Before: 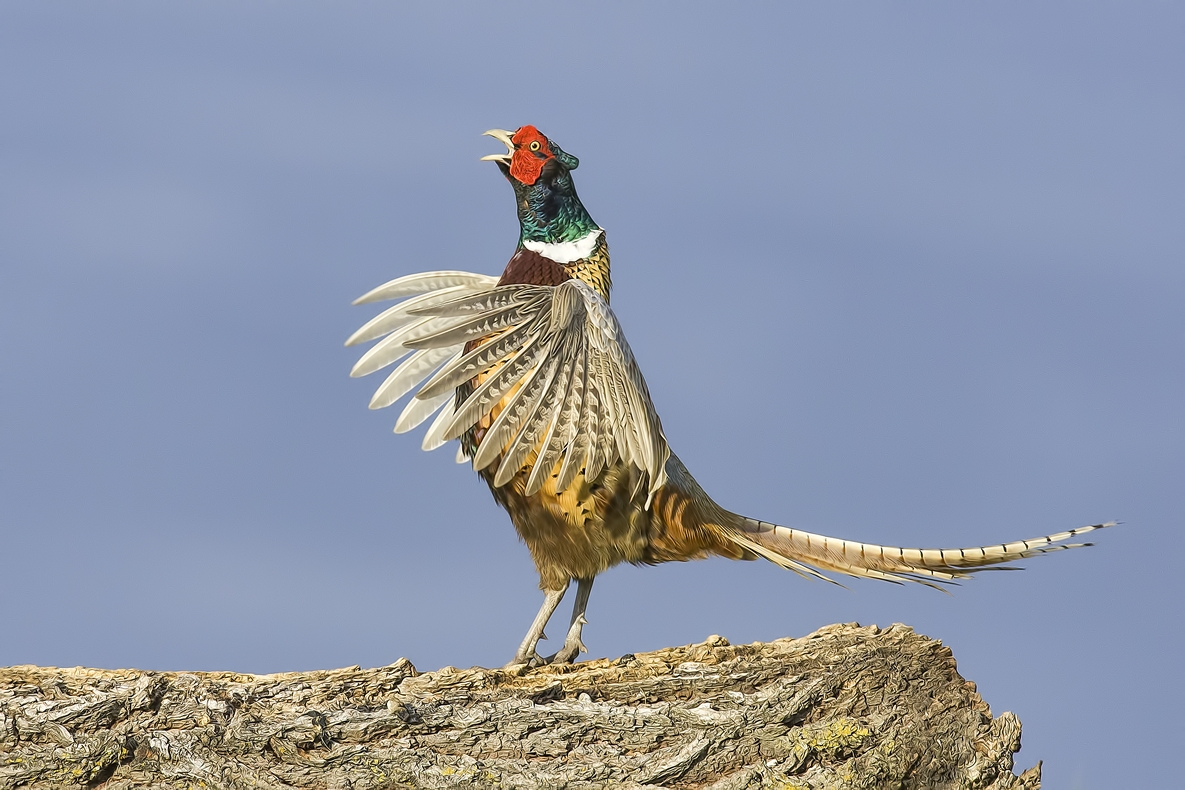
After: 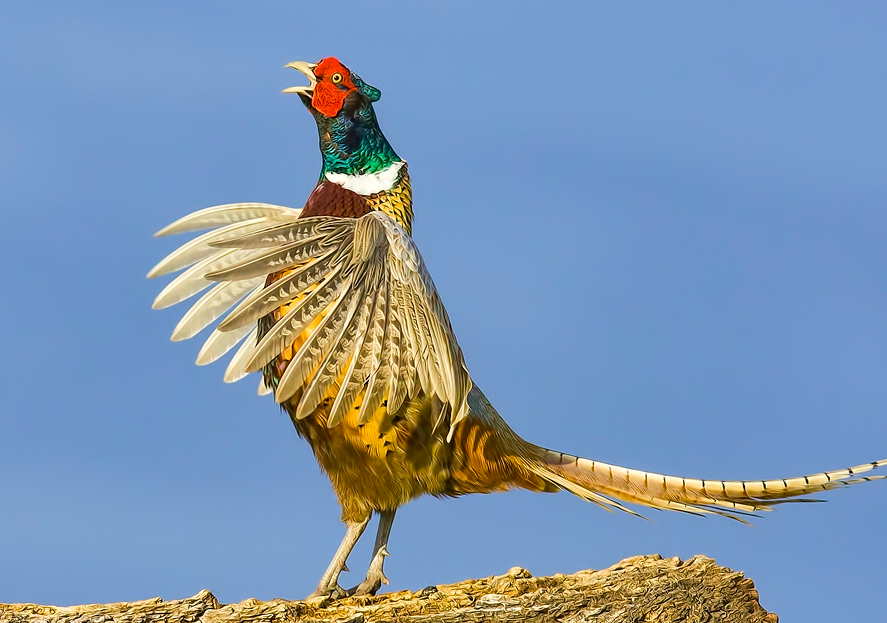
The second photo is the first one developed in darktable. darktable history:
crop: left 16.768%, top 8.653%, right 8.362%, bottom 12.485%
velvia: on, module defaults
color balance rgb: perceptual saturation grading › global saturation 30%, global vibrance 20%
